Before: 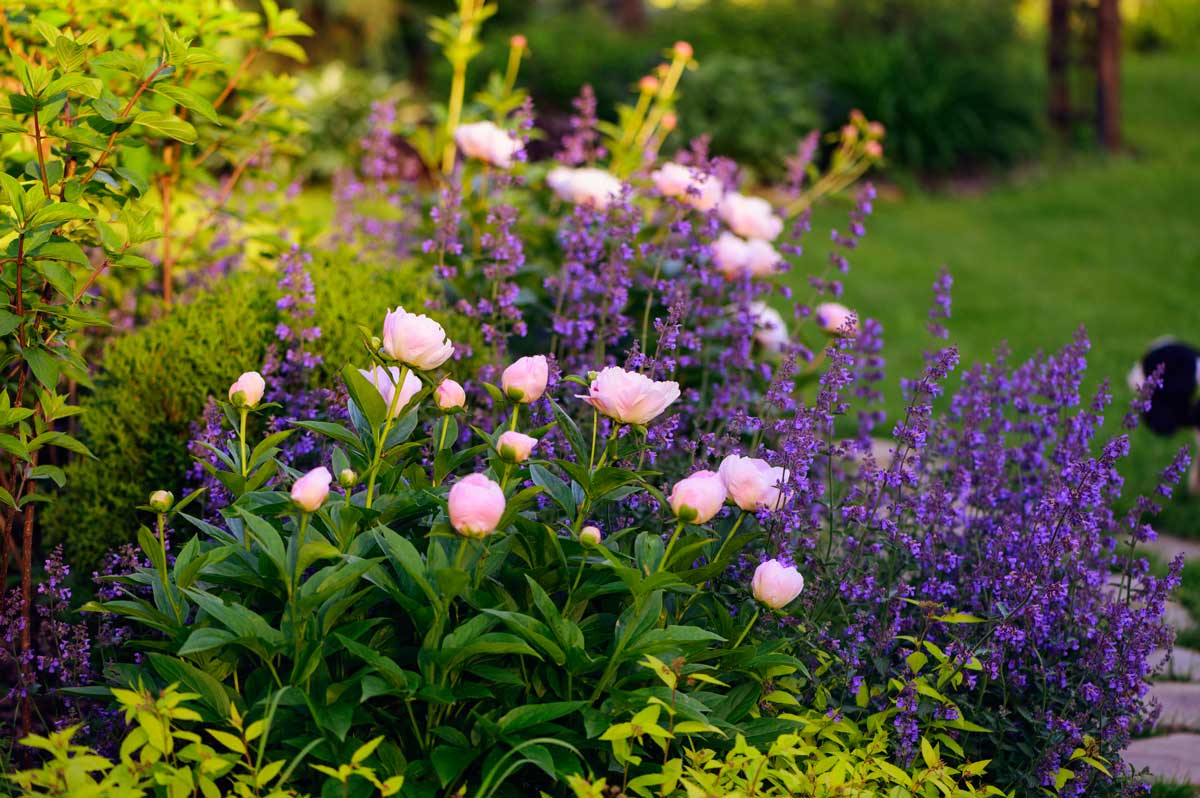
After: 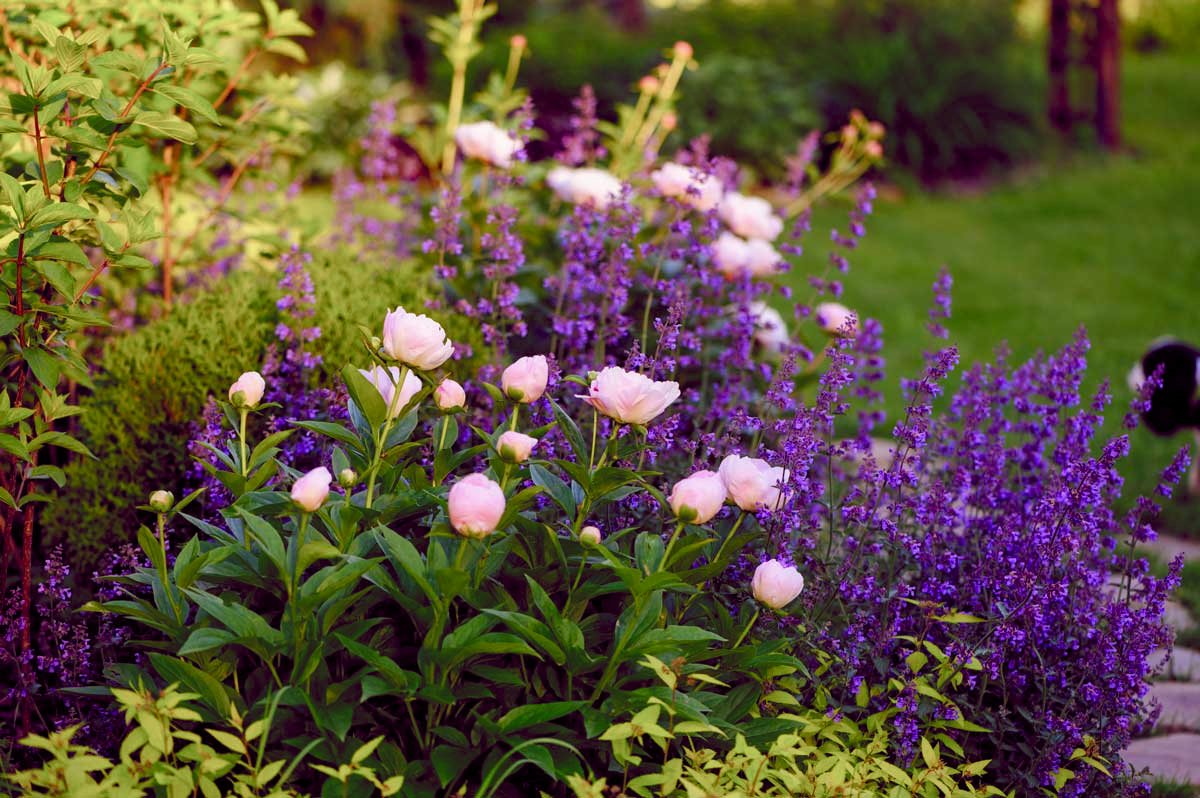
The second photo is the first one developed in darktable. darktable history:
color balance rgb: shadows lift › chroma 1.031%, shadows lift › hue 241.02°, global offset › chroma 0.277%, global offset › hue 317.5°, perceptual saturation grading › global saturation 20%, perceptual saturation grading › highlights -49.576%, perceptual saturation grading › shadows 24.44%
